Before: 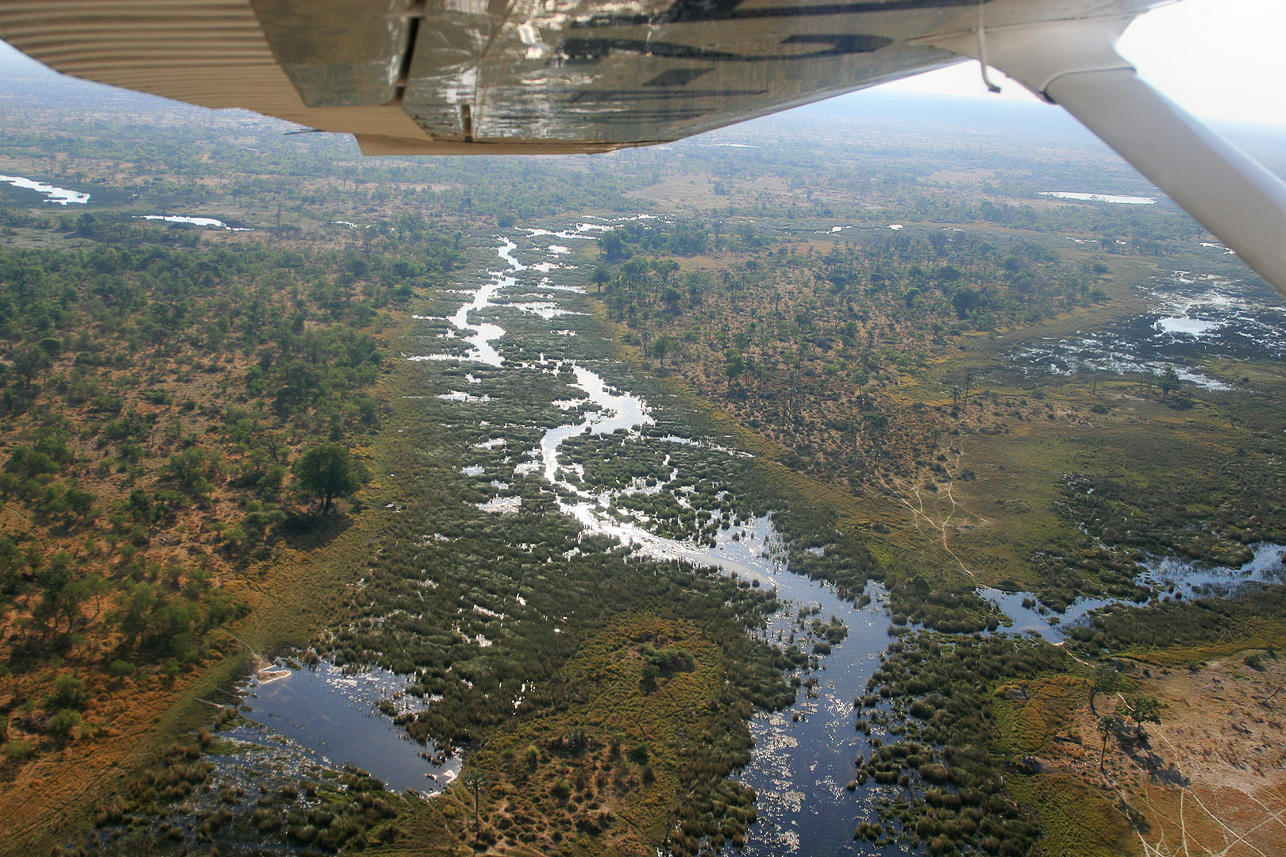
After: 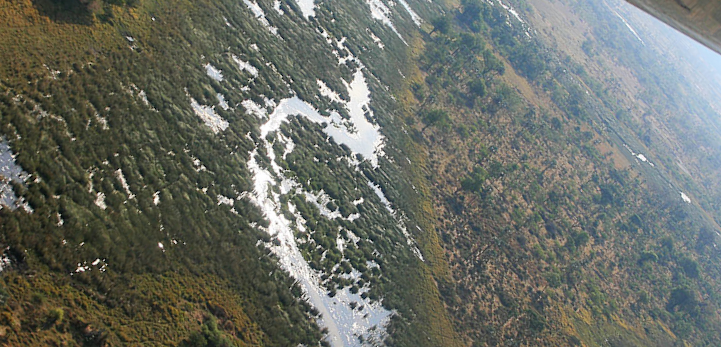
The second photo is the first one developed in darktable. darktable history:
crop and rotate: angle -44.82°, top 16.57%, right 0.877%, bottom 11.706%
